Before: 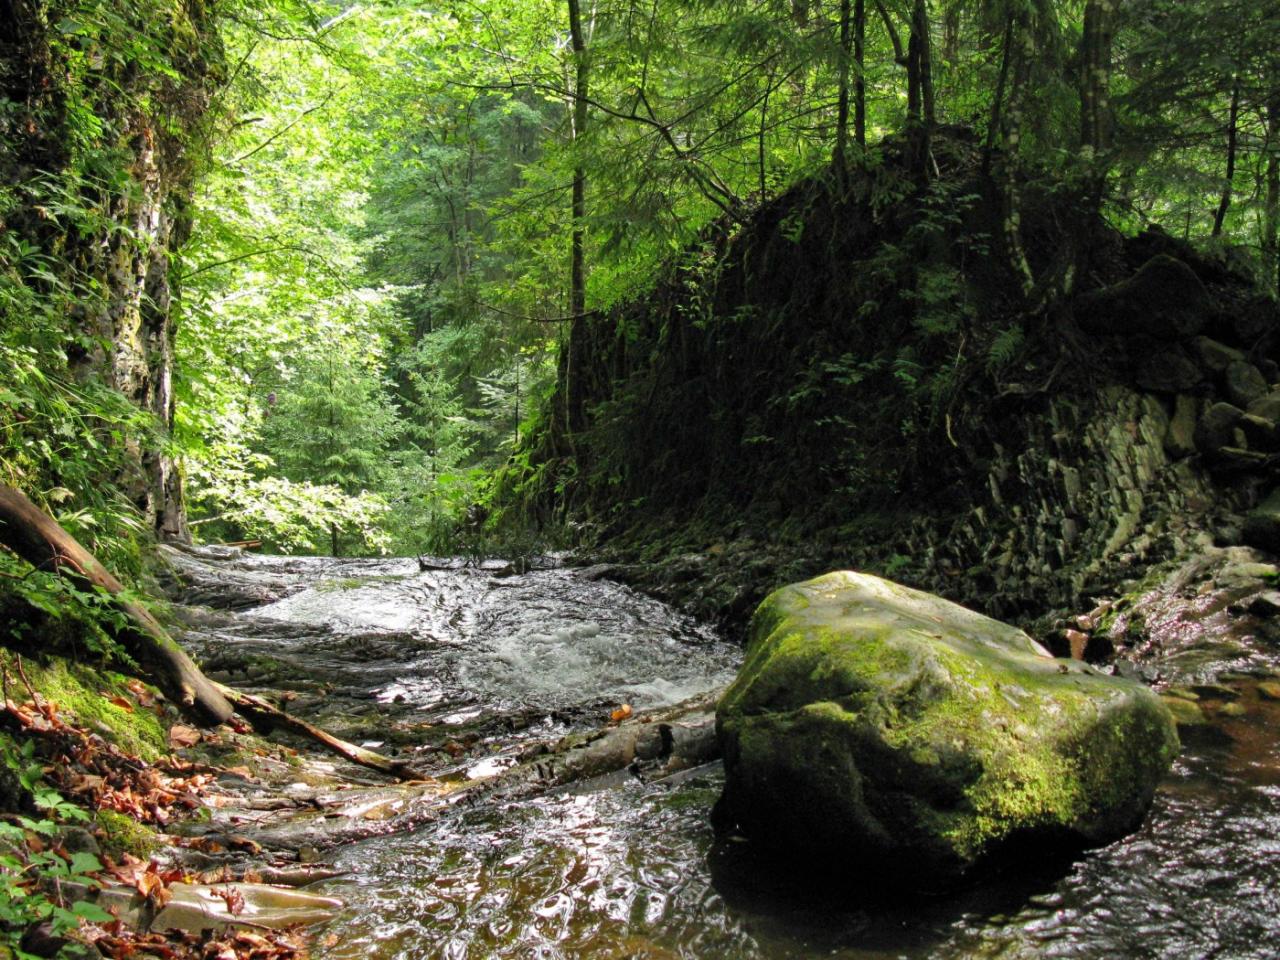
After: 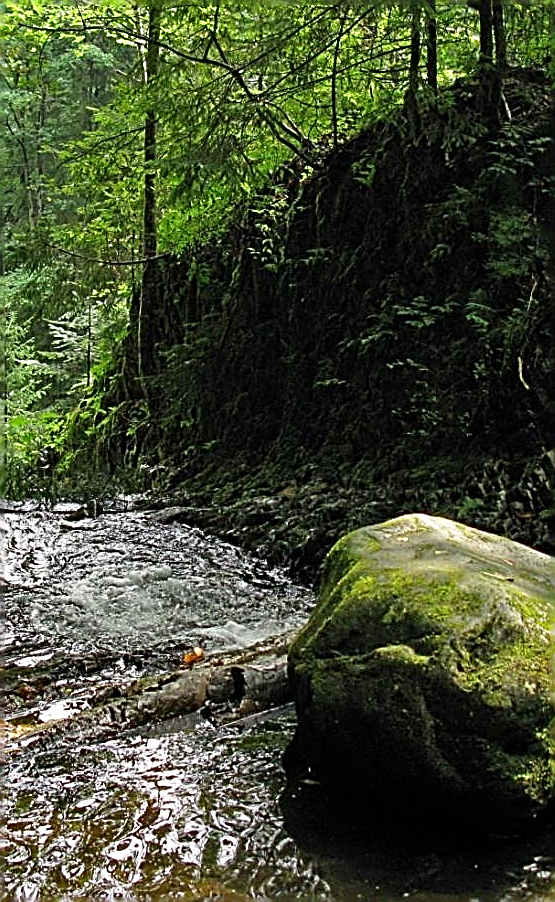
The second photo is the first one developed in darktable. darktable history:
crop: left 33.452%, top 6.025%, right 23.155%
contrast brightness saturation: contrast 0.03, brightness -0.04
shadows and highlights: shadows 24.5, highlights -78.15, soften with gaussian
sharpen: amount 1.861
